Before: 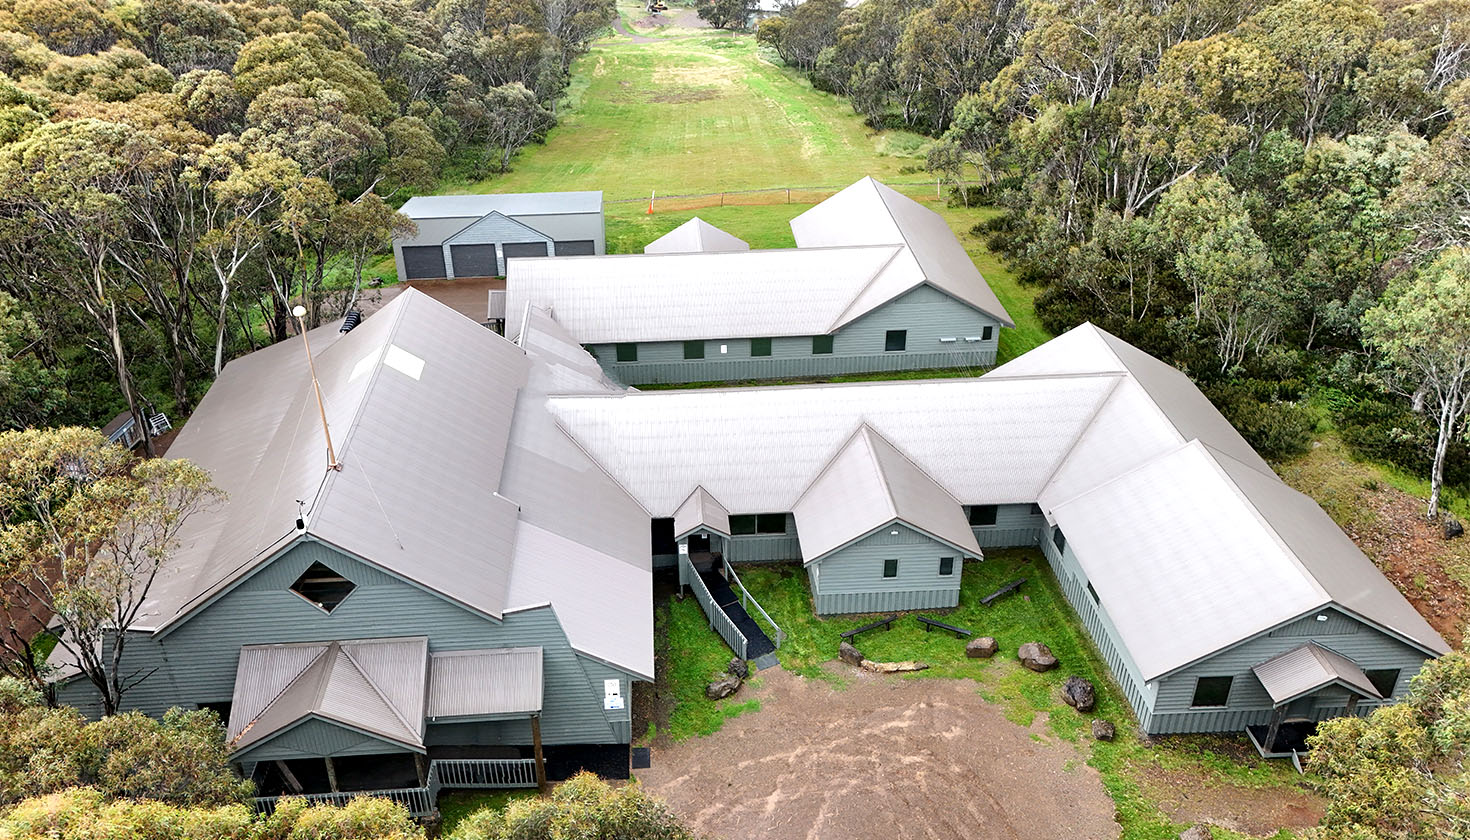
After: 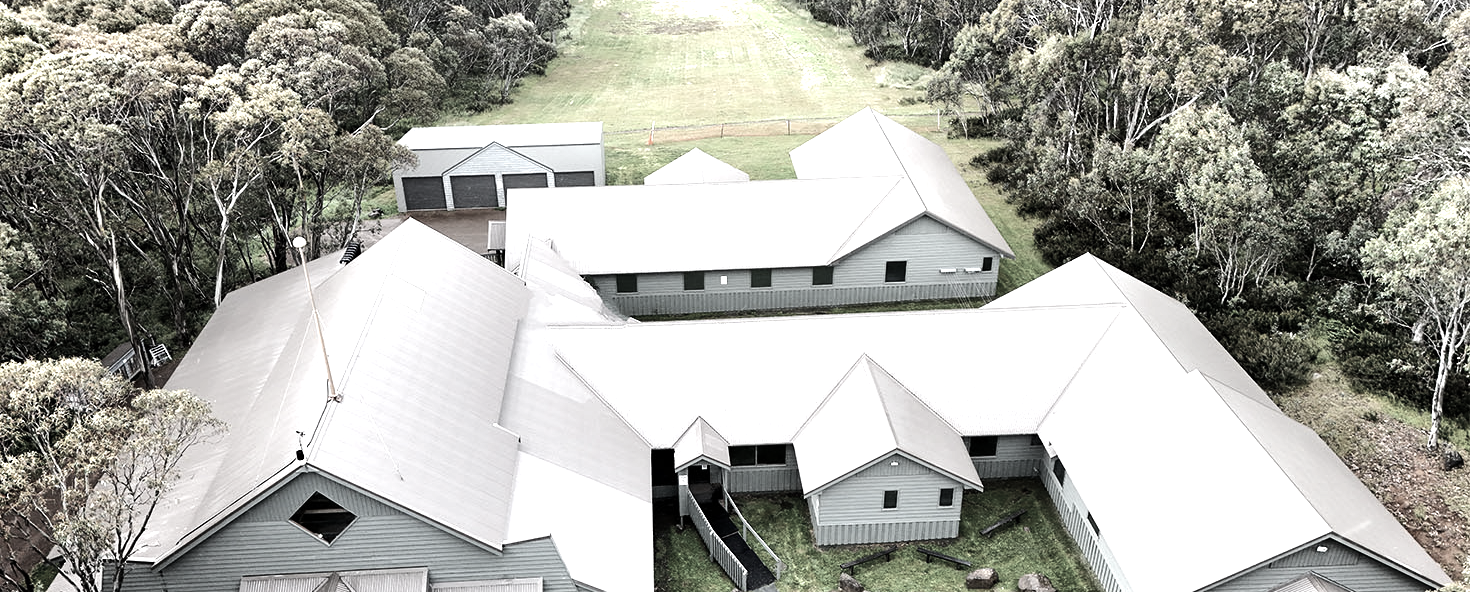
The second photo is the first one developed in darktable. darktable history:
exposure: compensate highlight preservation false
crop and rotate: top 8.259%, bottom 21.225%
tone equalizer: -8 EV -0.764 EV, -7 EV -0.683 EV, -6 EV -0.576 EV, -5 EV -0.403 EV, -3 EV 0.398 EV, -2 EV 0.6 EV, -1 EV 0.697 EV, +0 EV 0.777 EV, edges refinement/feathering 500, mask exposure compensation -1.26 EV, preserve details no
color correction: highlights b* 0.029, saturation 0.31
